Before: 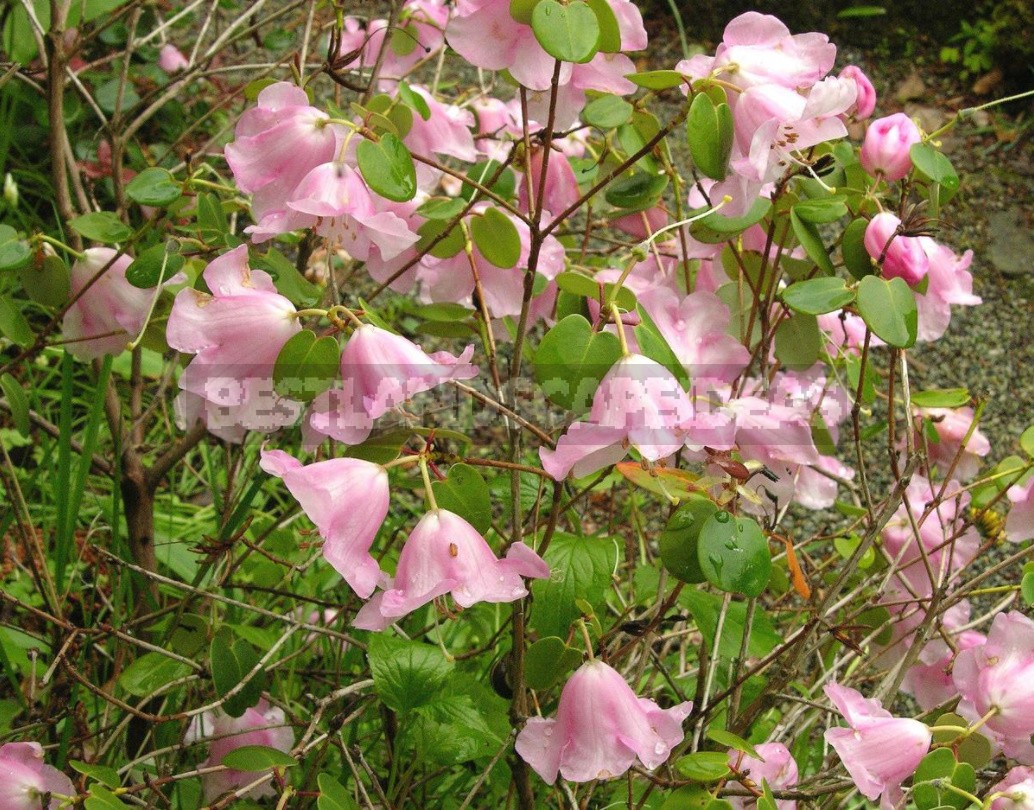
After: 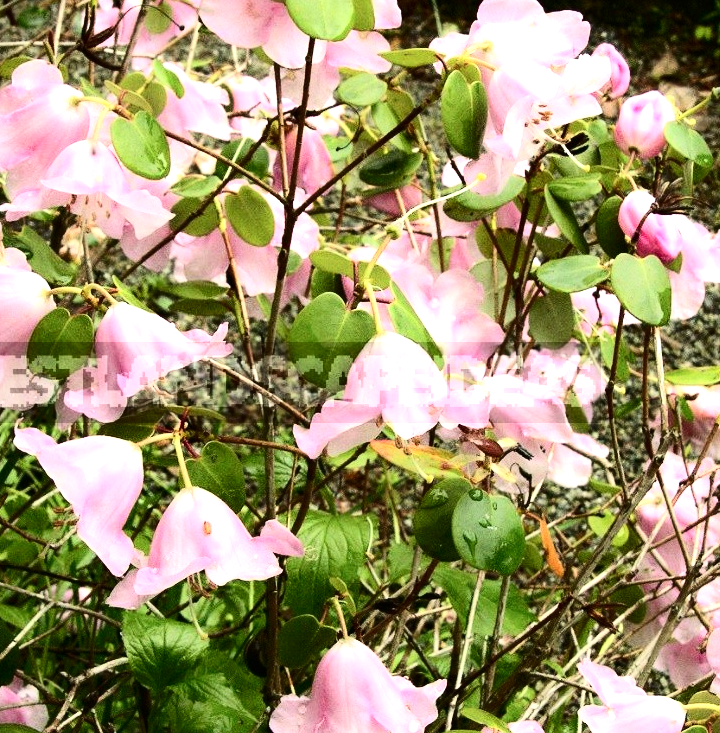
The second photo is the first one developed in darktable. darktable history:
contrast brightness saturation: contrast 0.298
tone equalizer: -8 EV -1.09 EV, -7 EV -1.01 EV, -6 EV -0.886 EV, -5 EV -0.563 EV, -3 EV 0.545 EV, -2 EV 0.86 EV, -1 EV 0.997 EV, +0 EV 1.06 EV, smoothing diameter 2.09%, edges refinement/feathering 24.11, mask exposure compensation -1.57 EV, filter diffusion 5
crop and rotate: left 23.818%, top 2.77%, right 6.474%, bottom 6.709%
